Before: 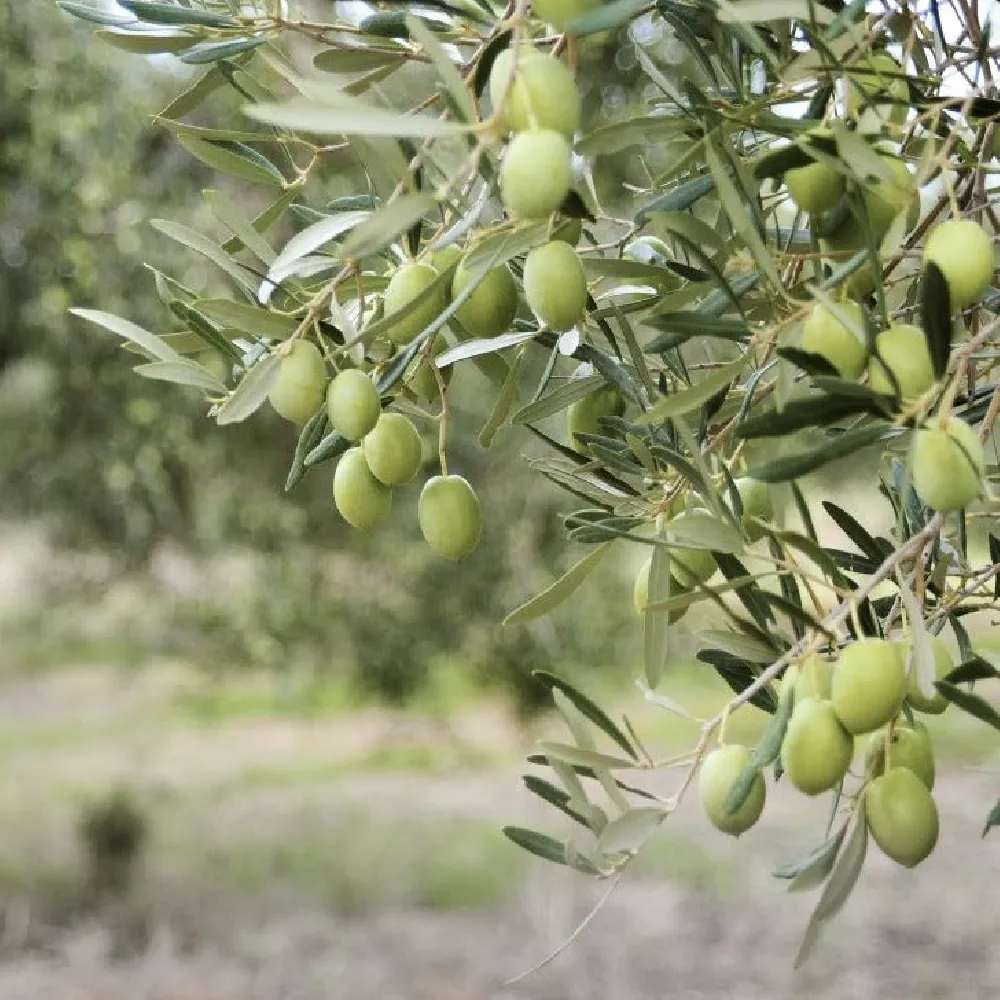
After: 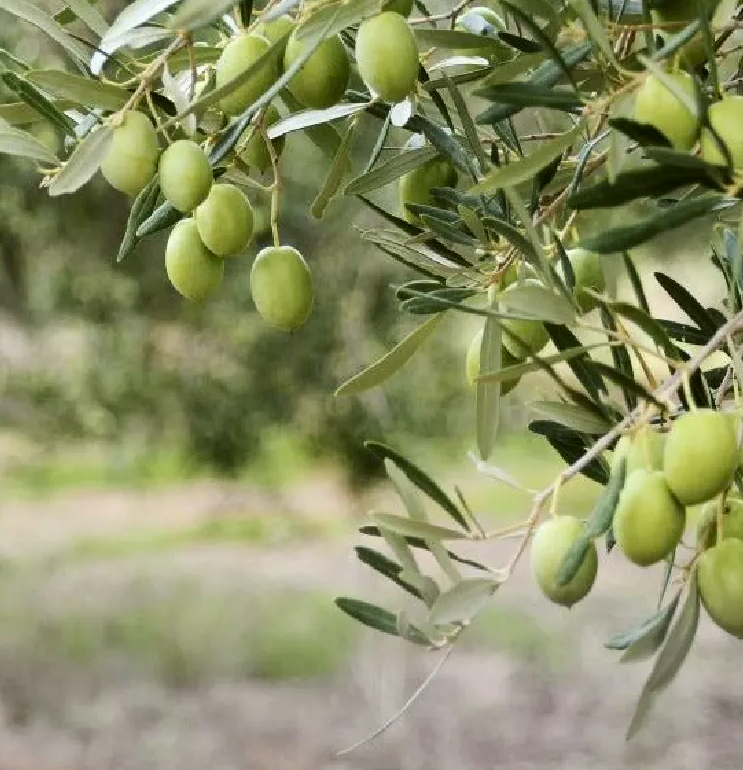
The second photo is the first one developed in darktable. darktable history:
contrast brightness saturation: contrast 0.127, brightness -0.06, saturation 0.162
crop: left 16.825%, top 22.964%, right 8.785%
levels: white 99.98%
